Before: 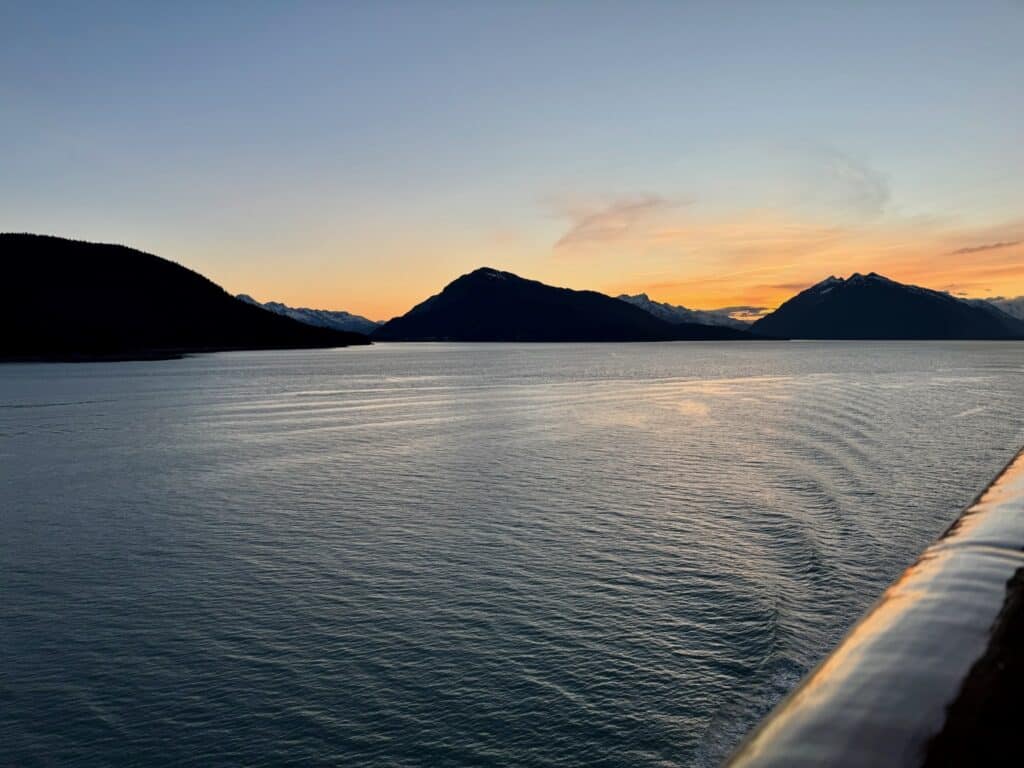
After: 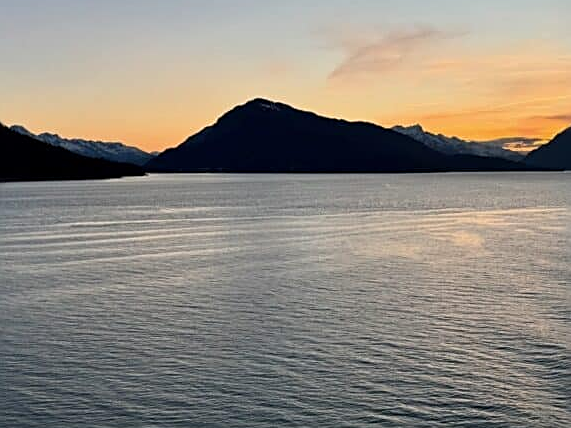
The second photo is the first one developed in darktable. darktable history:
crop and rotate: left 22.13%, top 22.054%, right 22.026%, bottom 22.102%
sharpen: on, module defaults
exposure: compensate highlight preservation false
